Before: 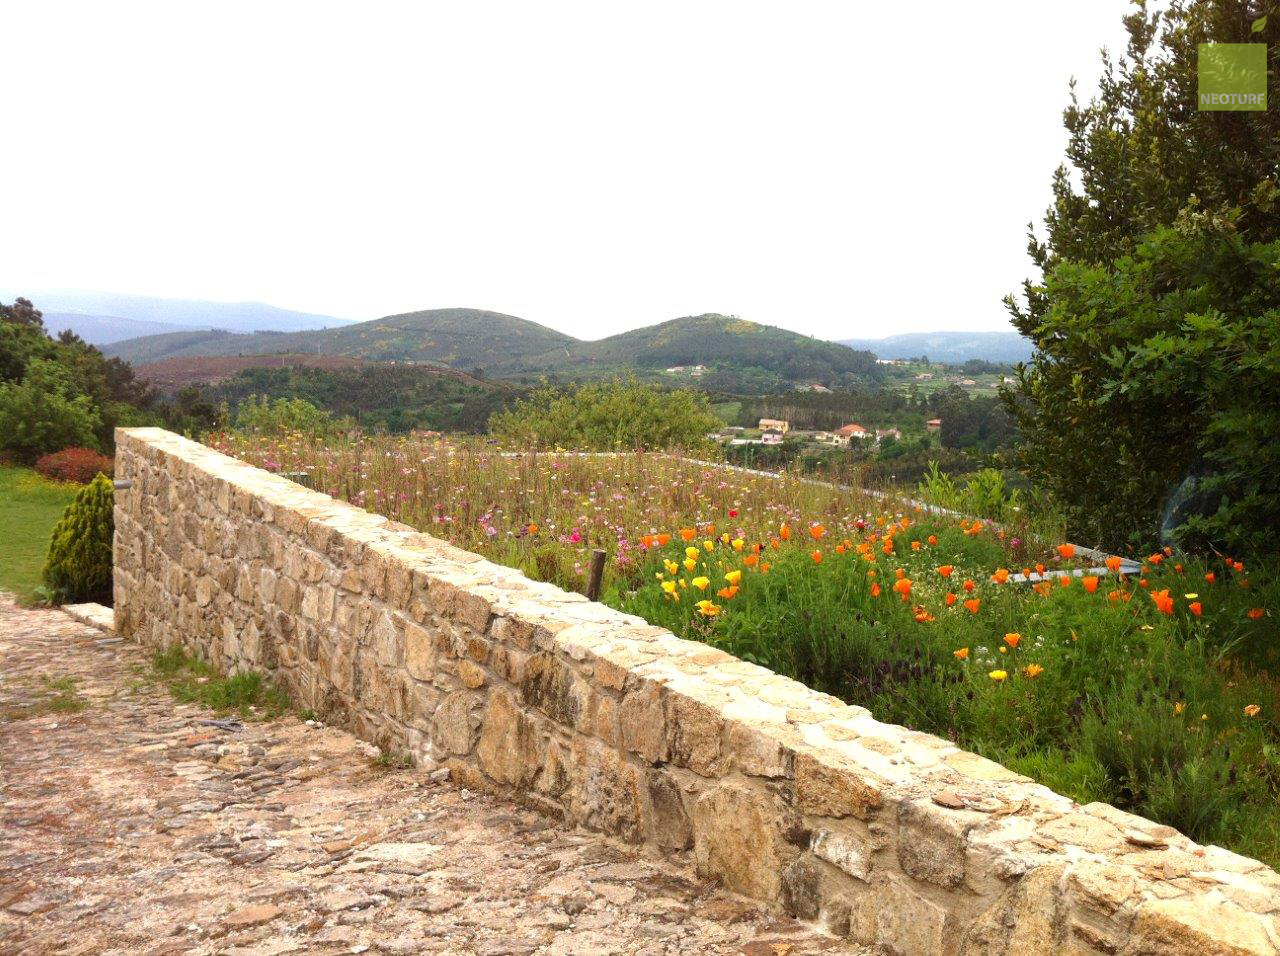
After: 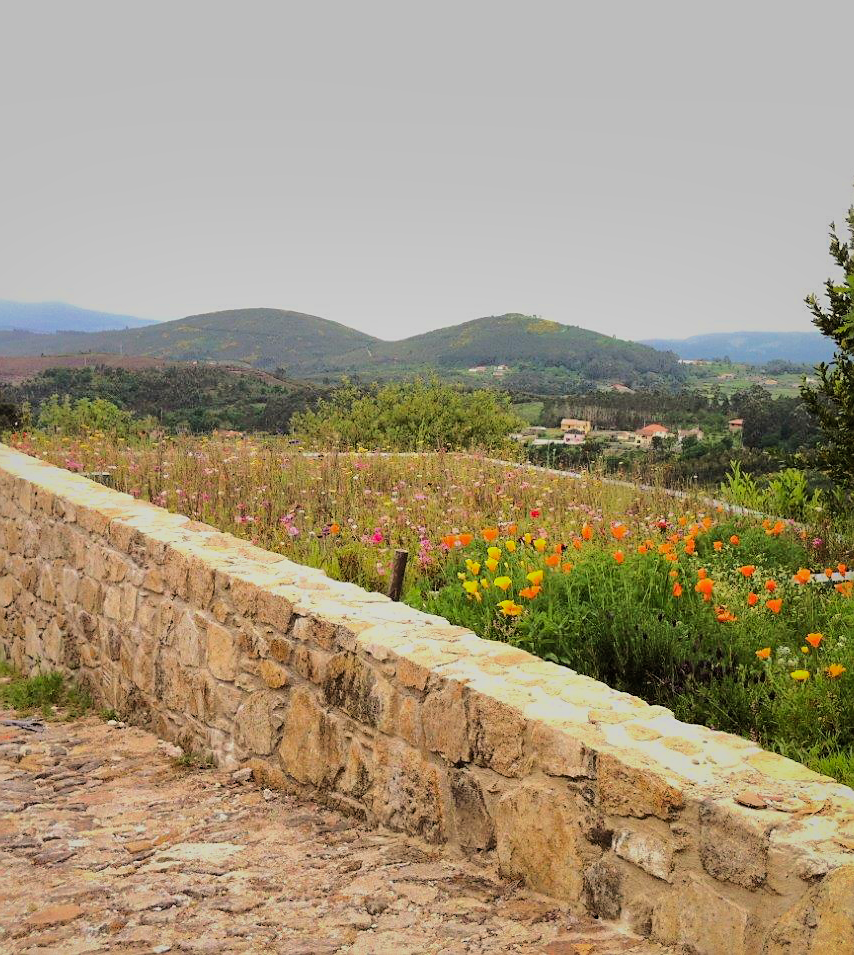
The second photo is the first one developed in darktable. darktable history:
crop and rotate: left 15.526%, right 17.754%
tone equalizer: -8 EV -0.711 EV, -7 EV -0.739 EV, -6 EV -0.572 EV, -5 EV -0.367 EV, -3 EV 0.392 EV, -2 EV 0.6 EV, -1 EV 0.696 EV, +0 EV 0.729 EV, edges refinement/feathering 500, mask exposure compensation -1.57 EV, preserve details no
sharpen: radius 1.483, amount 0.397, threshold 1.57
shadows and highlights: shadows 25.25, highlights -69.48, shadows color adjustment 97.98%, highlights color adjustment 59.18%
filmic rgb: black relative exposure -16 EV, white relative exposure 6.08 EV, hardness 5.21, color science v6 (2022)
